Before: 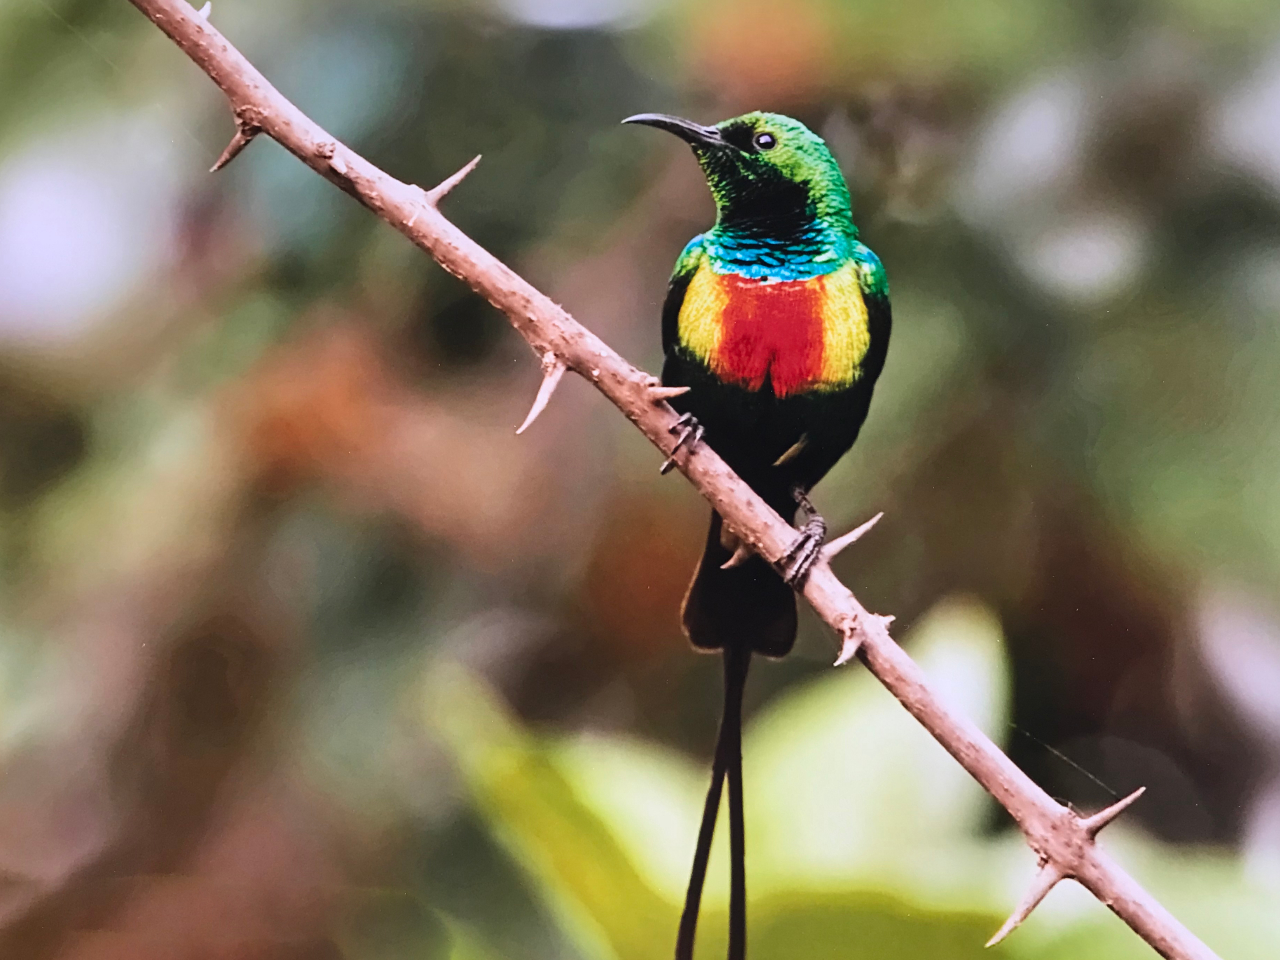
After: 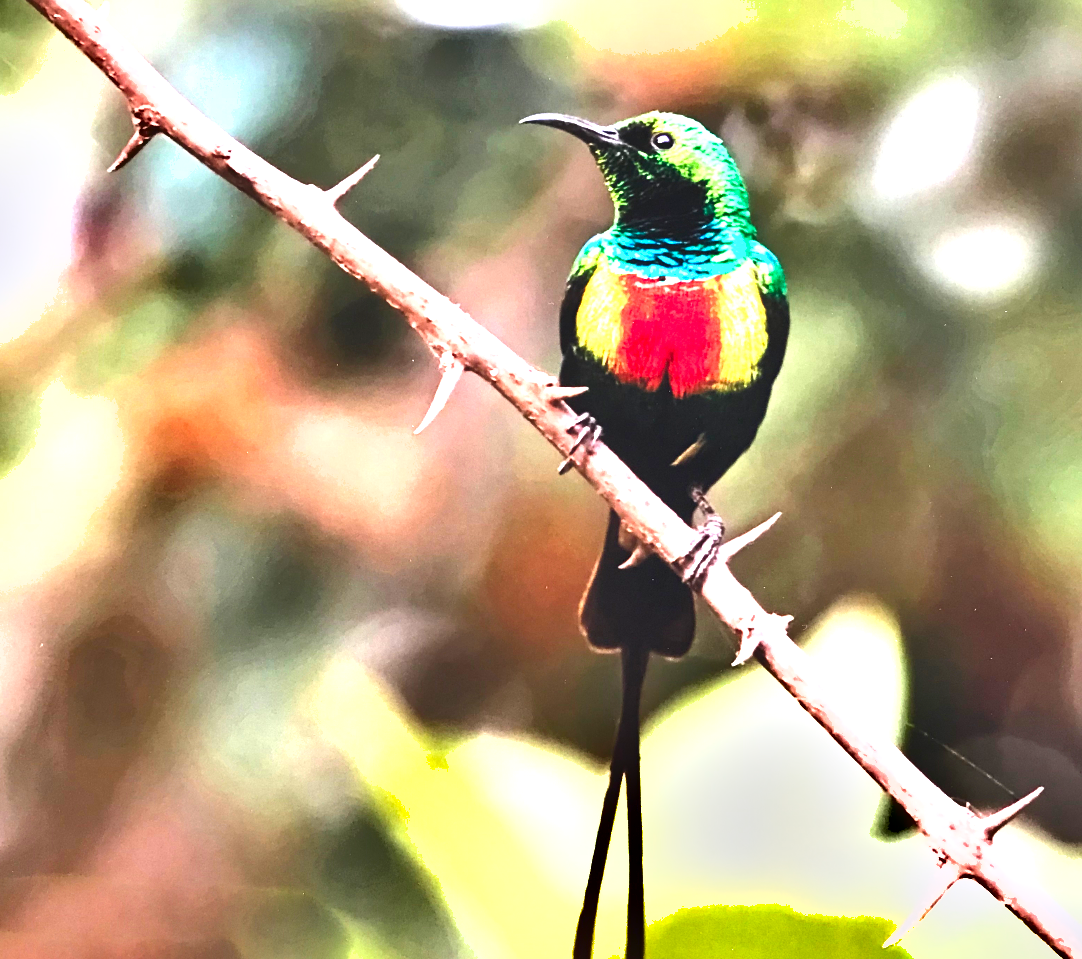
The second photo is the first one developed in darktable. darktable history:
crop: left 8.028%, right 7.4%
exposure: black level correction 0, exposure 1.754 EV, compensate exposure bias true, compensate highlight preservation false
shadows and highlights: soften with gaussian
